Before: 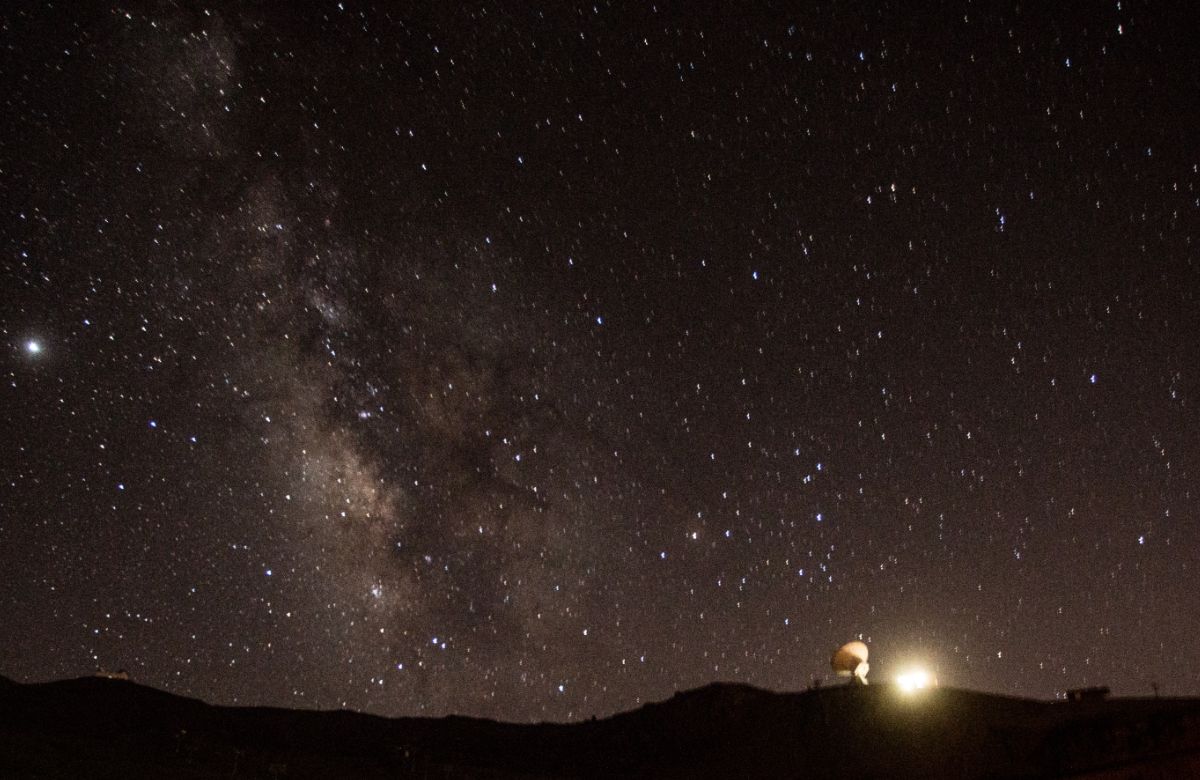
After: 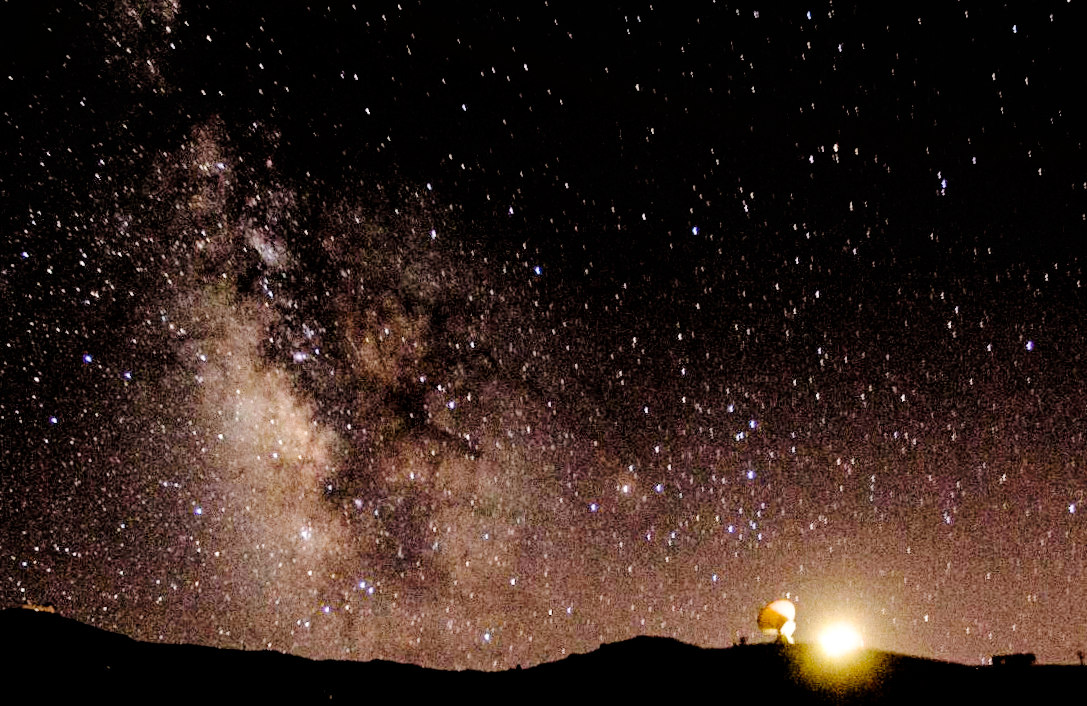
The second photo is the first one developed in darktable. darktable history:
filmic rgb: black relative exposure -3.31 EV, white relative exposure 3.45 EV, hardness 2.36, contrast 1.103
local contrast: highlights 100%, shadows 100%, detail 120%, midtone range 0.2
exposure: black level correction 0, exposure 1.1 EV, compensate exposure bias true, compensate highlight preservation false
tone curve: curves: ch0 [(0, 0) (0.003, 0.009) (0.011, 0.009) (0.025, 0.01) (0.044, 0.02) (0.069, 0.032) (0.1, 0.048) (0.136, 0.092) (0.177, 0.153) (0.224, 0.217) (0.277, 0.306) (0.335, 0.402) (0.399, 0.488) (0.468, 0.574) (0.543, 0.648) (0.623, 0.716) (0.709, 0.783) (0.801, 0.851) (0.898, 0.92) (1, 1)], preserve colors none
color balance rgb: perceptual saturation grading › global saturation 25%, perceptual brilliance grading › mid-tones 10%, perceptual brilliance grading › shadows 15%, global vibrance 20%
crop and rotate: angle -1.96°, left 3.097%, top 4.154%, right 1.586%, bottom 0.529%
